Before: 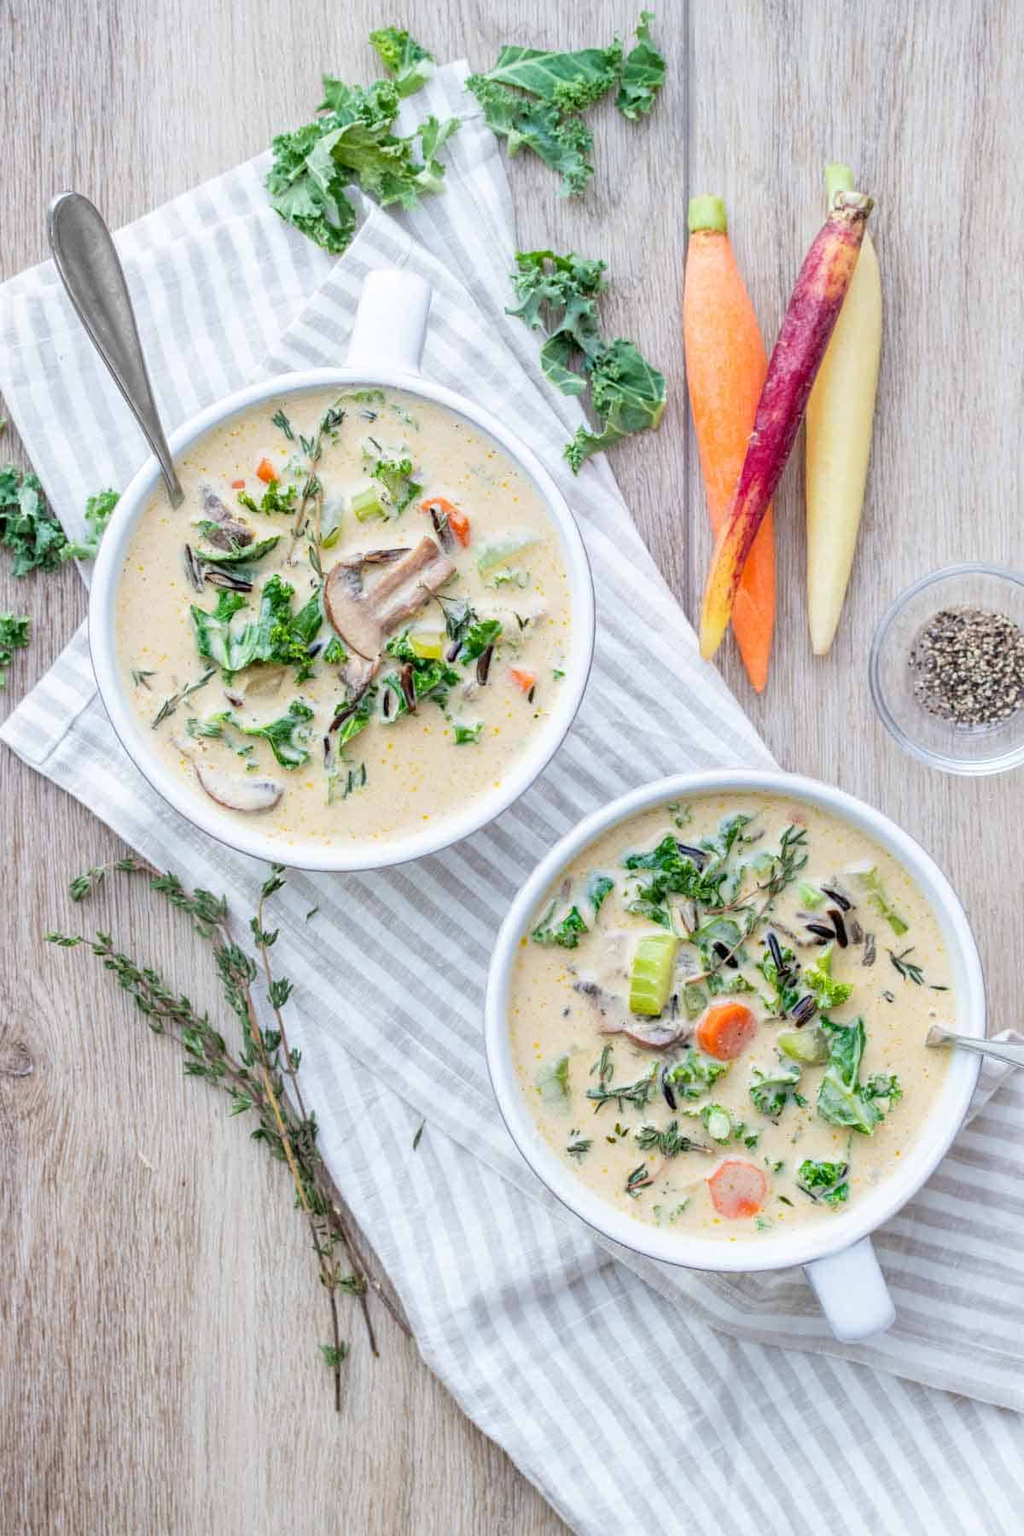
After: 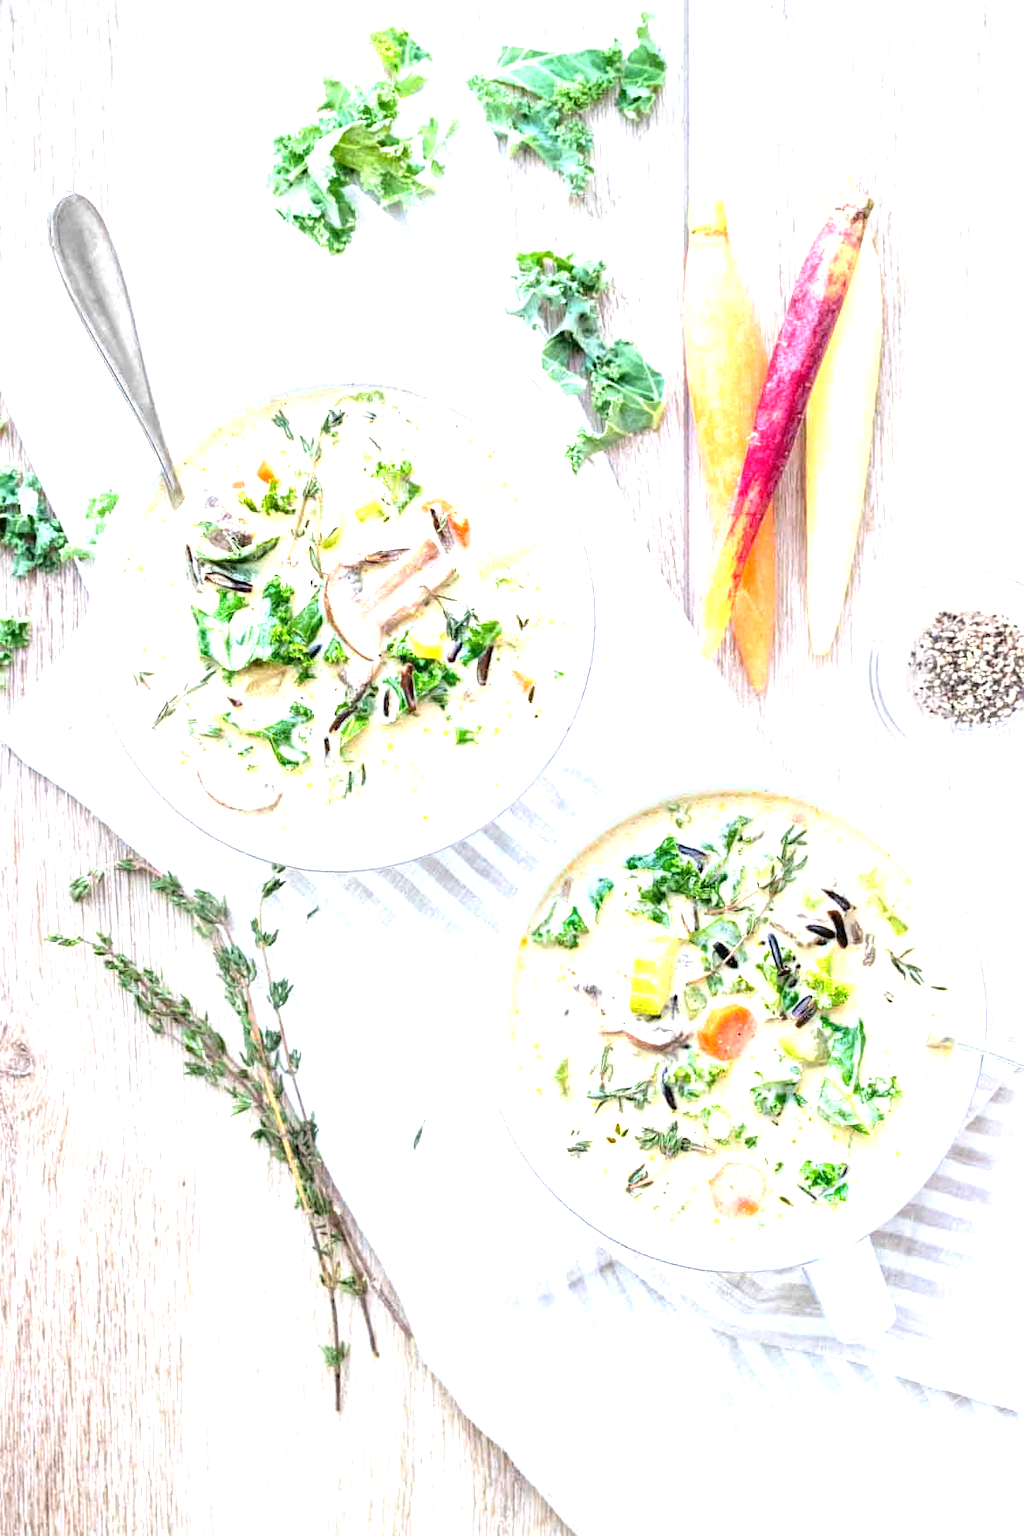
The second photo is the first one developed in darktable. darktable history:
exposure: black level correction 0, exposure 1.376 EV, compensate highlight preservation false
